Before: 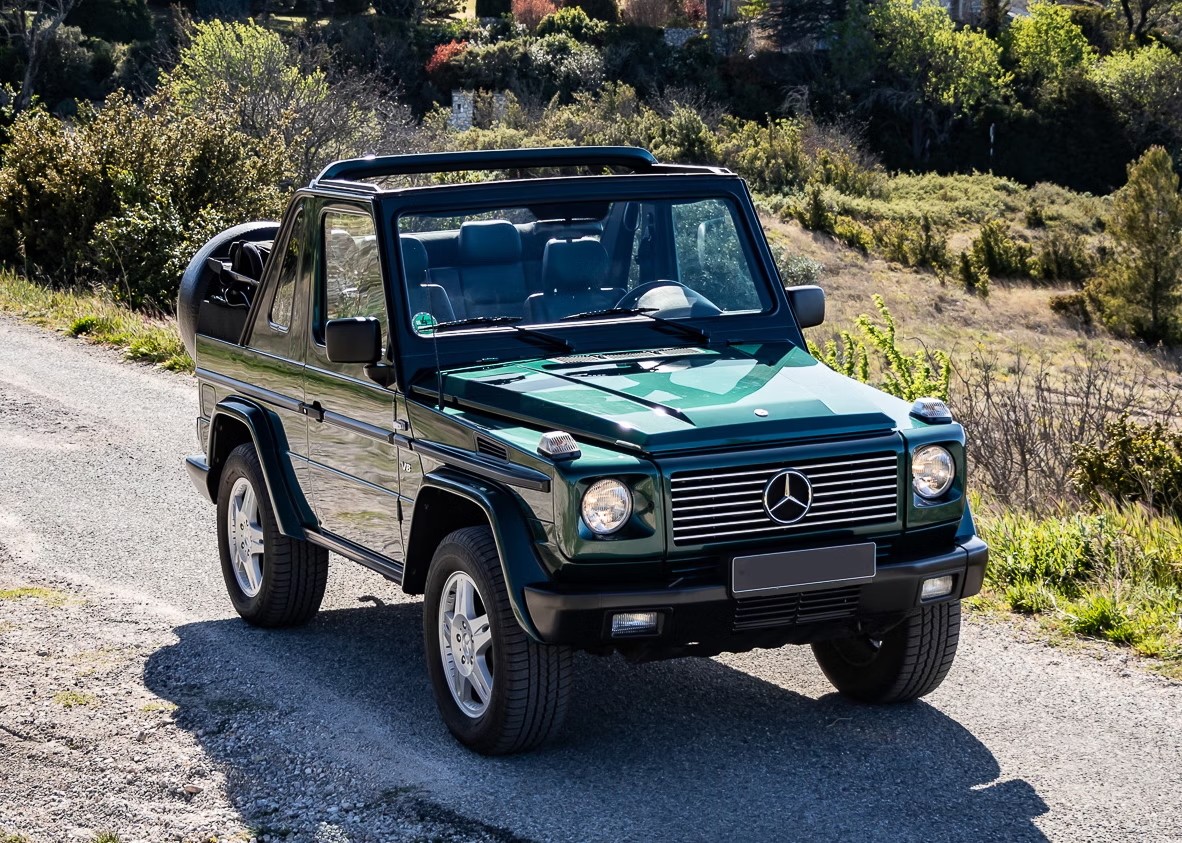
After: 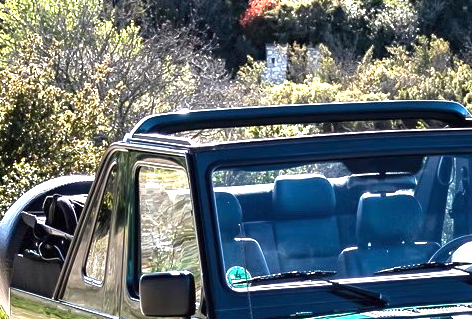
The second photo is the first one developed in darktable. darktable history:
exposure: black level correction 0, exposure 1.365 EV, compensate highlight preservation false
crop: left 15.751%, top 5.457%, right 44.292%, bottom 56.23%
tone equalizer: mask exposure compensation -0.511 EV
